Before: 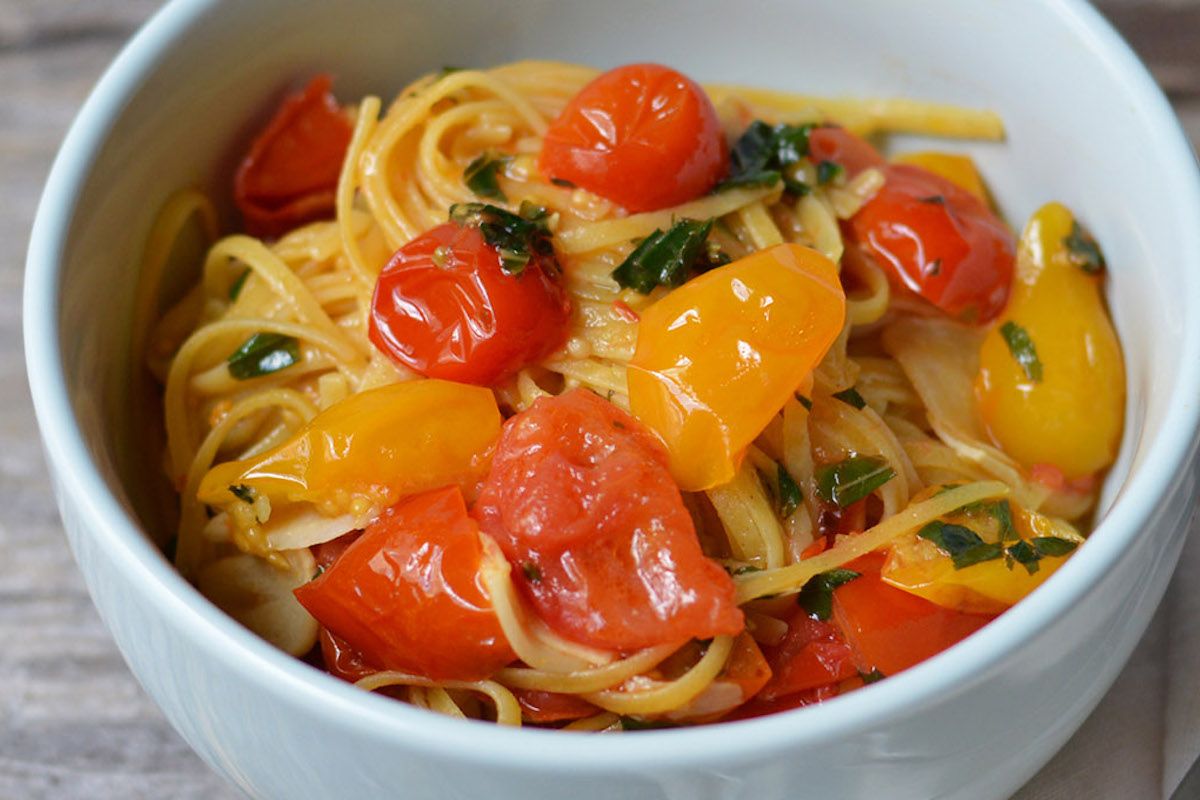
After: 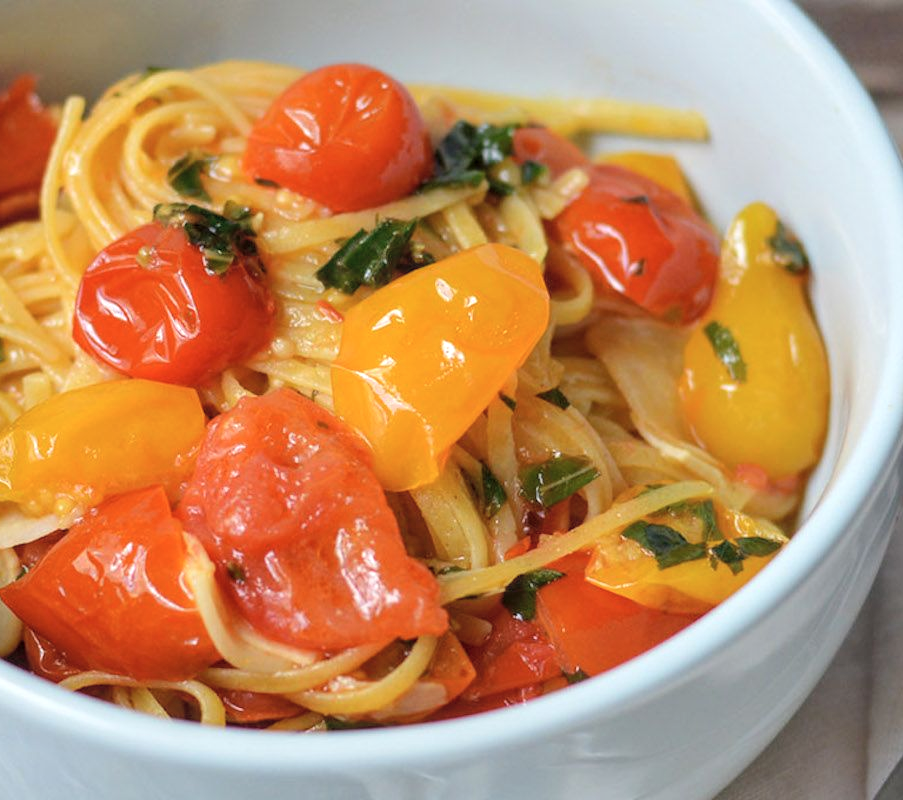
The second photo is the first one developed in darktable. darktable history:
crop and rotate: left 24.714%
local contrast: on, module defaults
contrast brightness saturation: brightness 0.147
